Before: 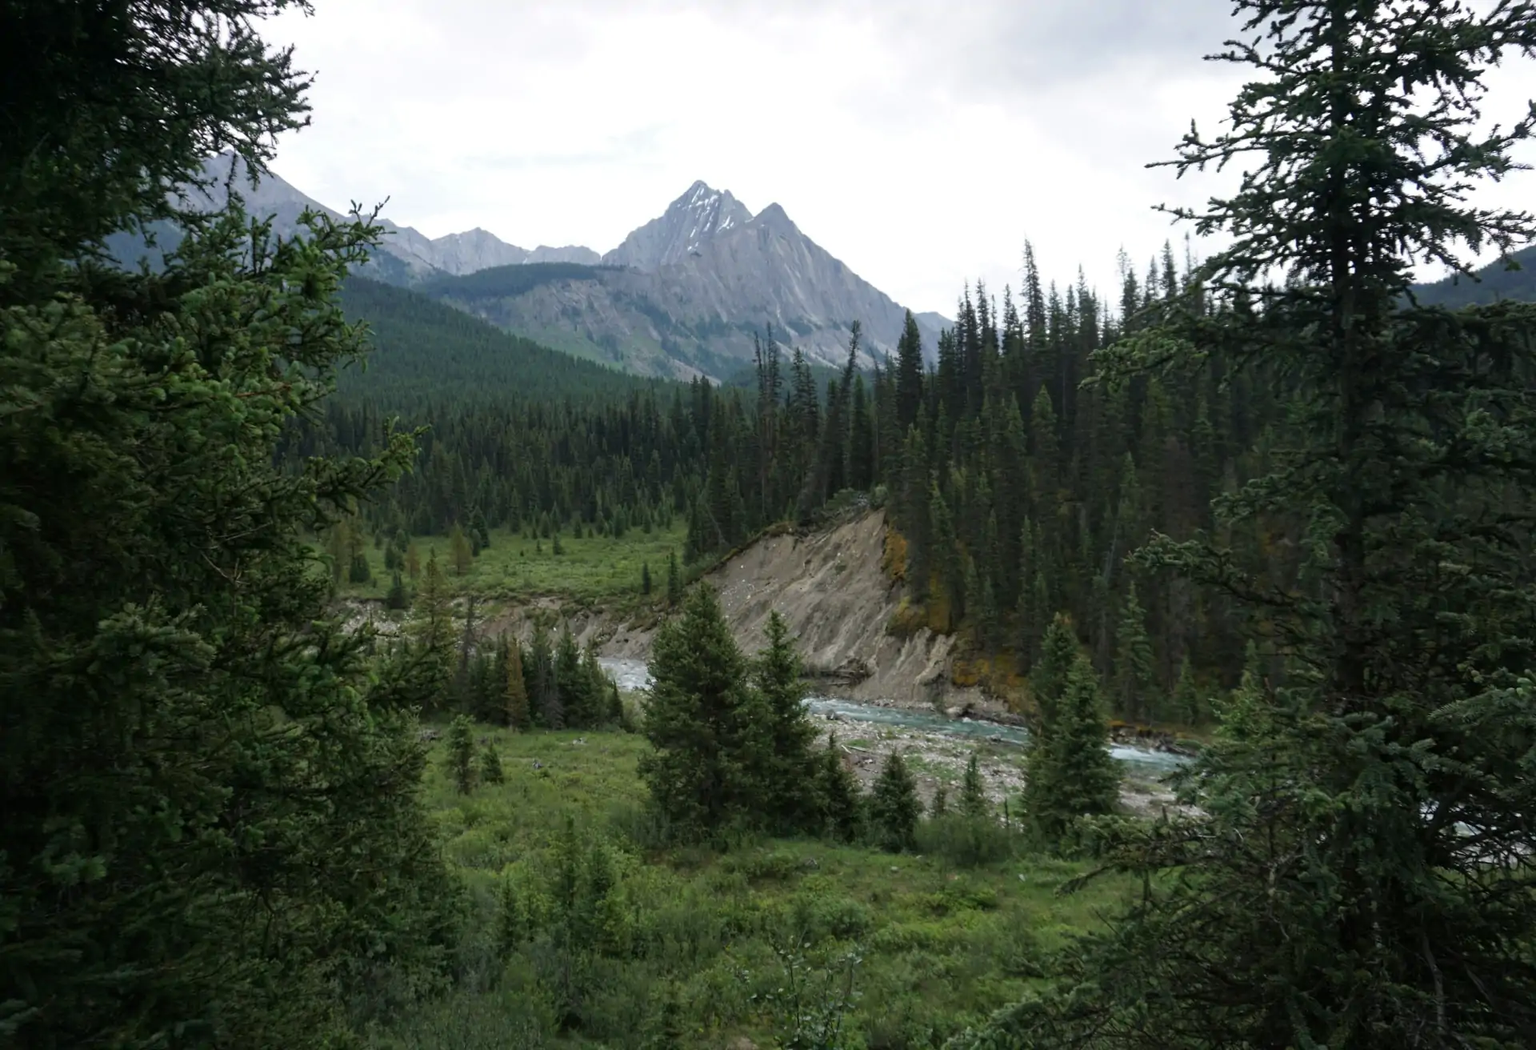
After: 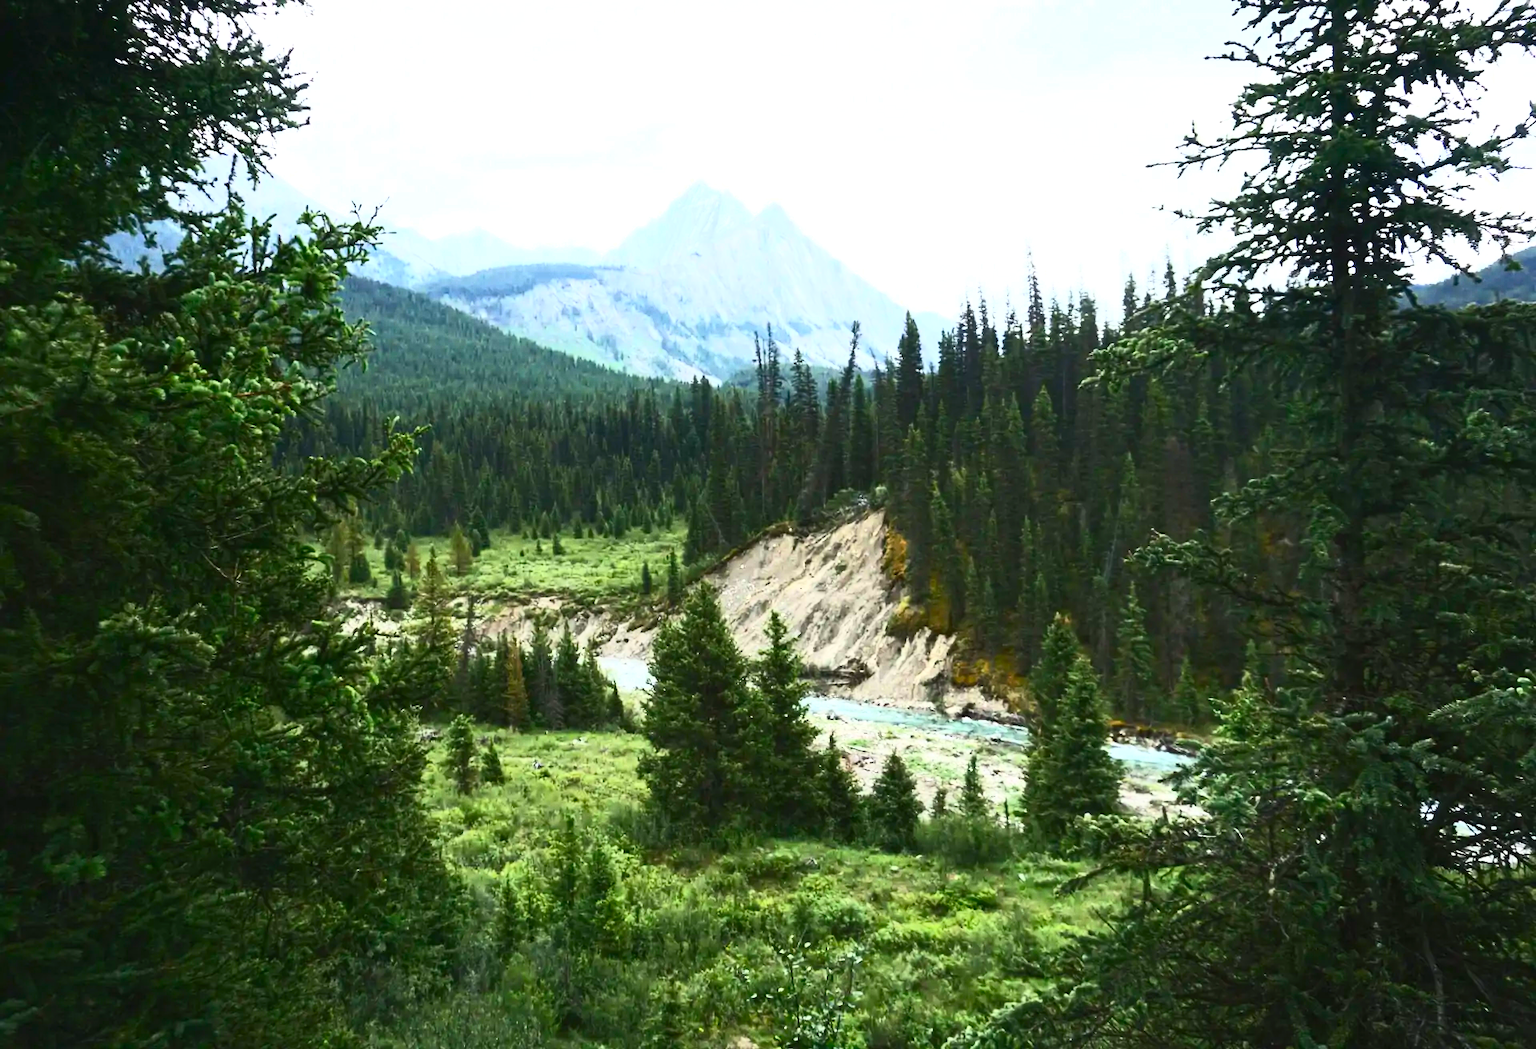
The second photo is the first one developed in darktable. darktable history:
exposure: black level correction 0, exposure 0.692 EV, compensate highlight preservation false
contrast brightness saturation: contrast 0.834, brightness 0.585, saturation 0.588
